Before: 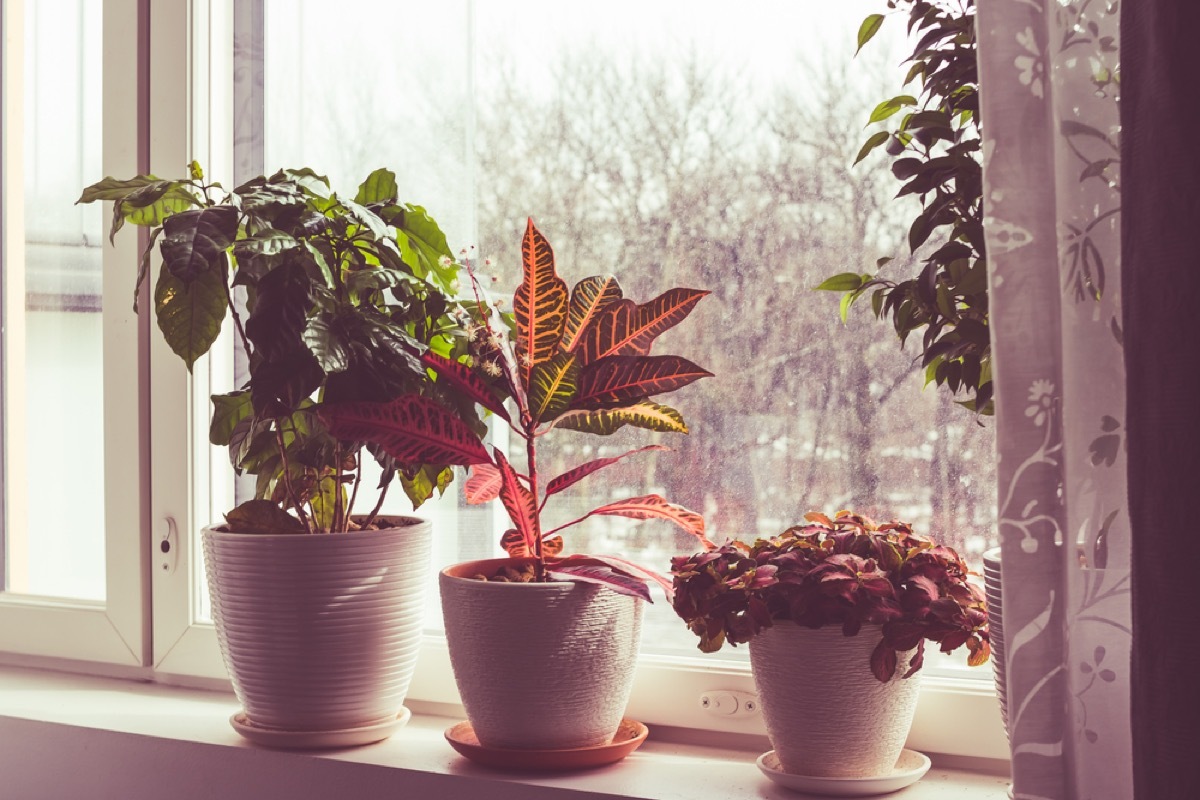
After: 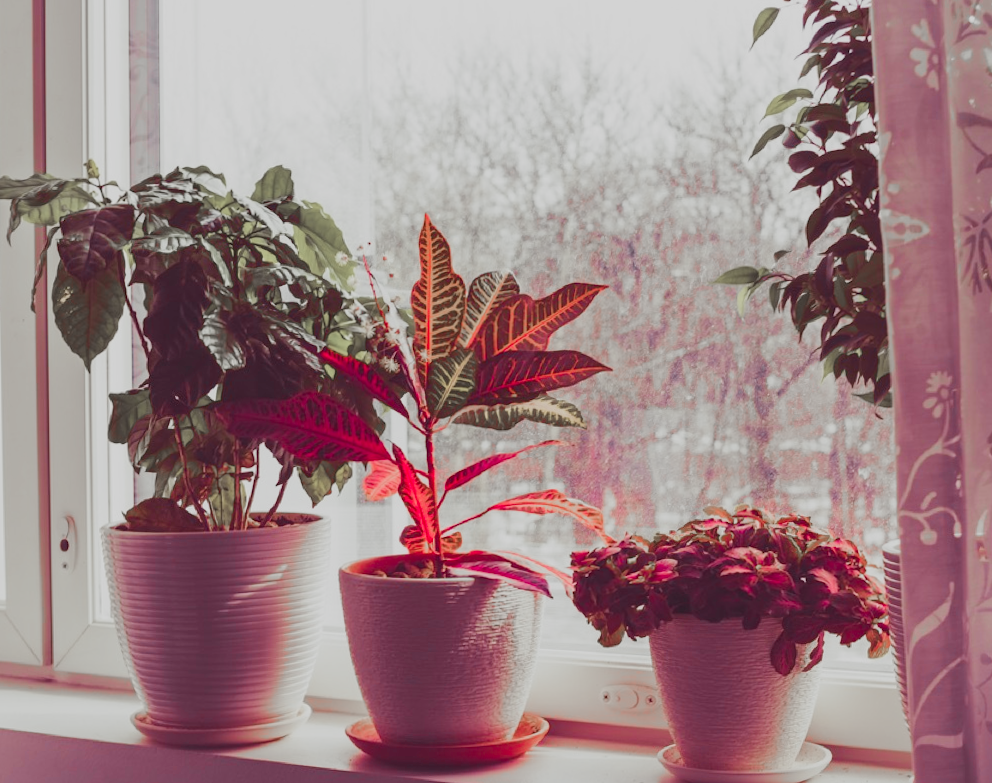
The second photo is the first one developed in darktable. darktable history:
white balance: red 0.986, blue 1.01
crop: left 8.026%, right 7.374%
filmic rgb: black relative exposure -7.65 EV, white relative exposure 4.56 EV, hardness 3.61
rotate and perspective: rotation -0.45°, automatic cropping original format, crop left 0.008, crop right 0.992, crop top 0.012, crop bottom 0.988
color zones: curves: ch1 [(0, 0.831) (0.08, 0.771) (0.157, 0.268) (0.241, 0.207) (0.562, -0.005) (0.714, -0.013) (0.876, 0.01) (1, 0.831)]
